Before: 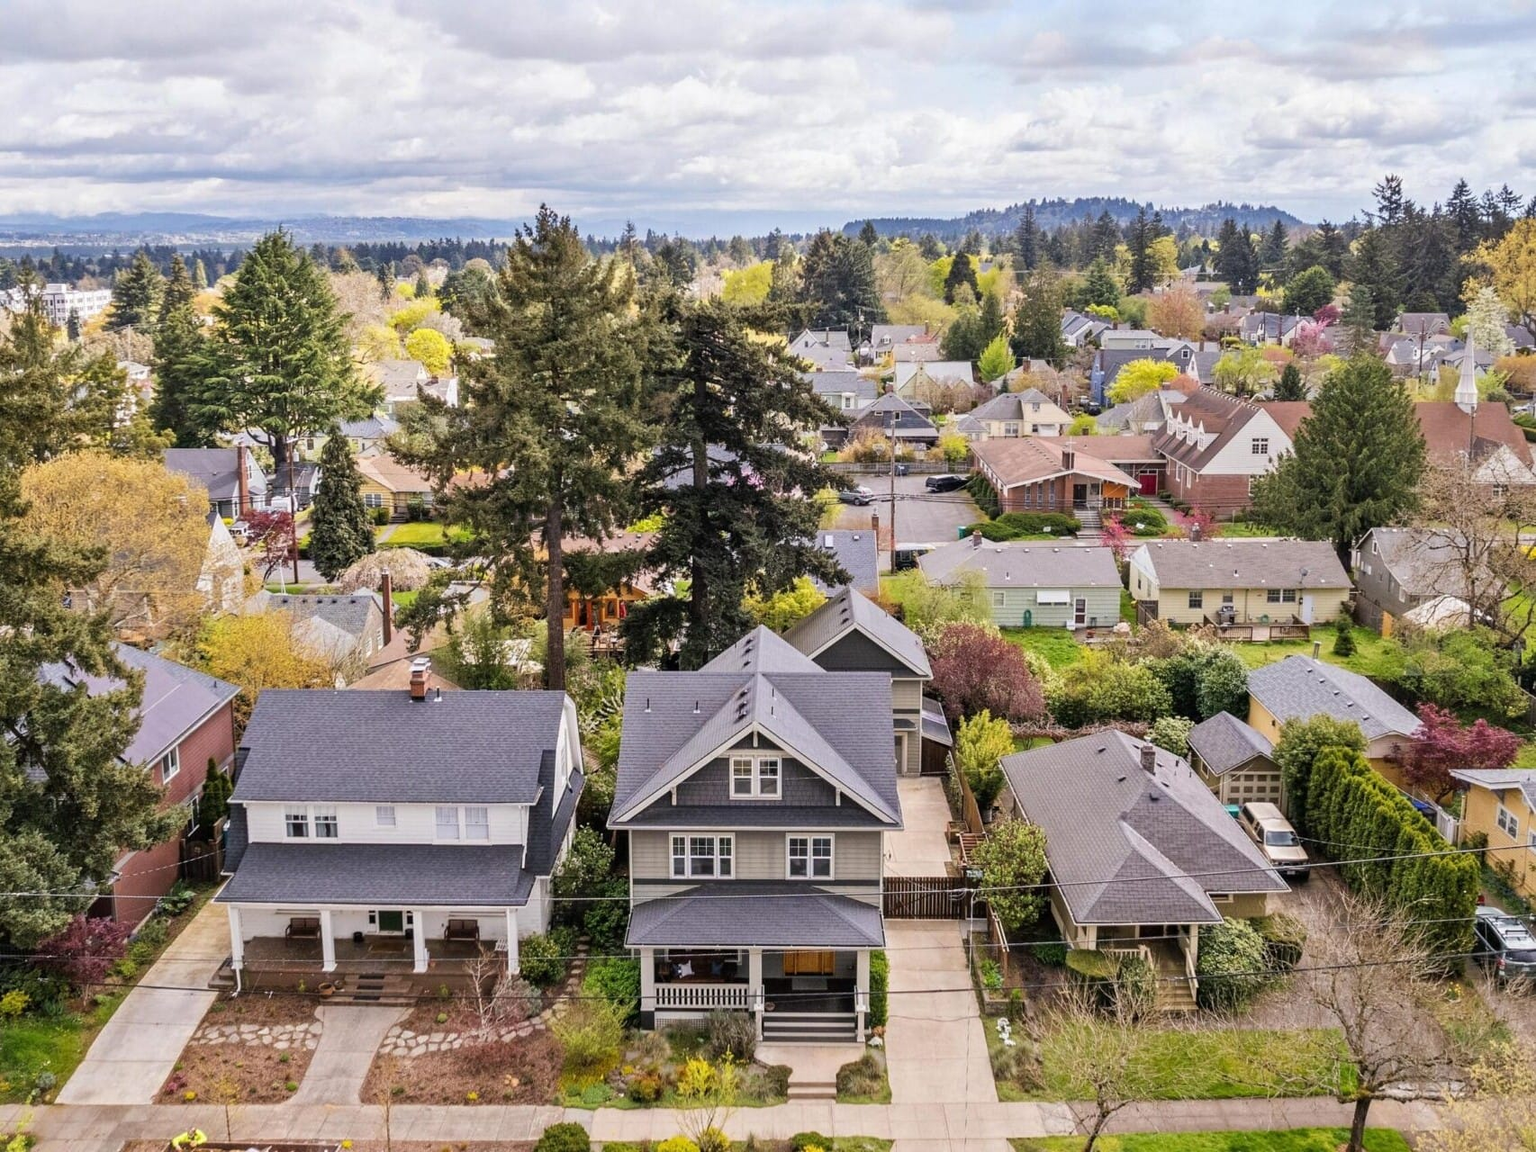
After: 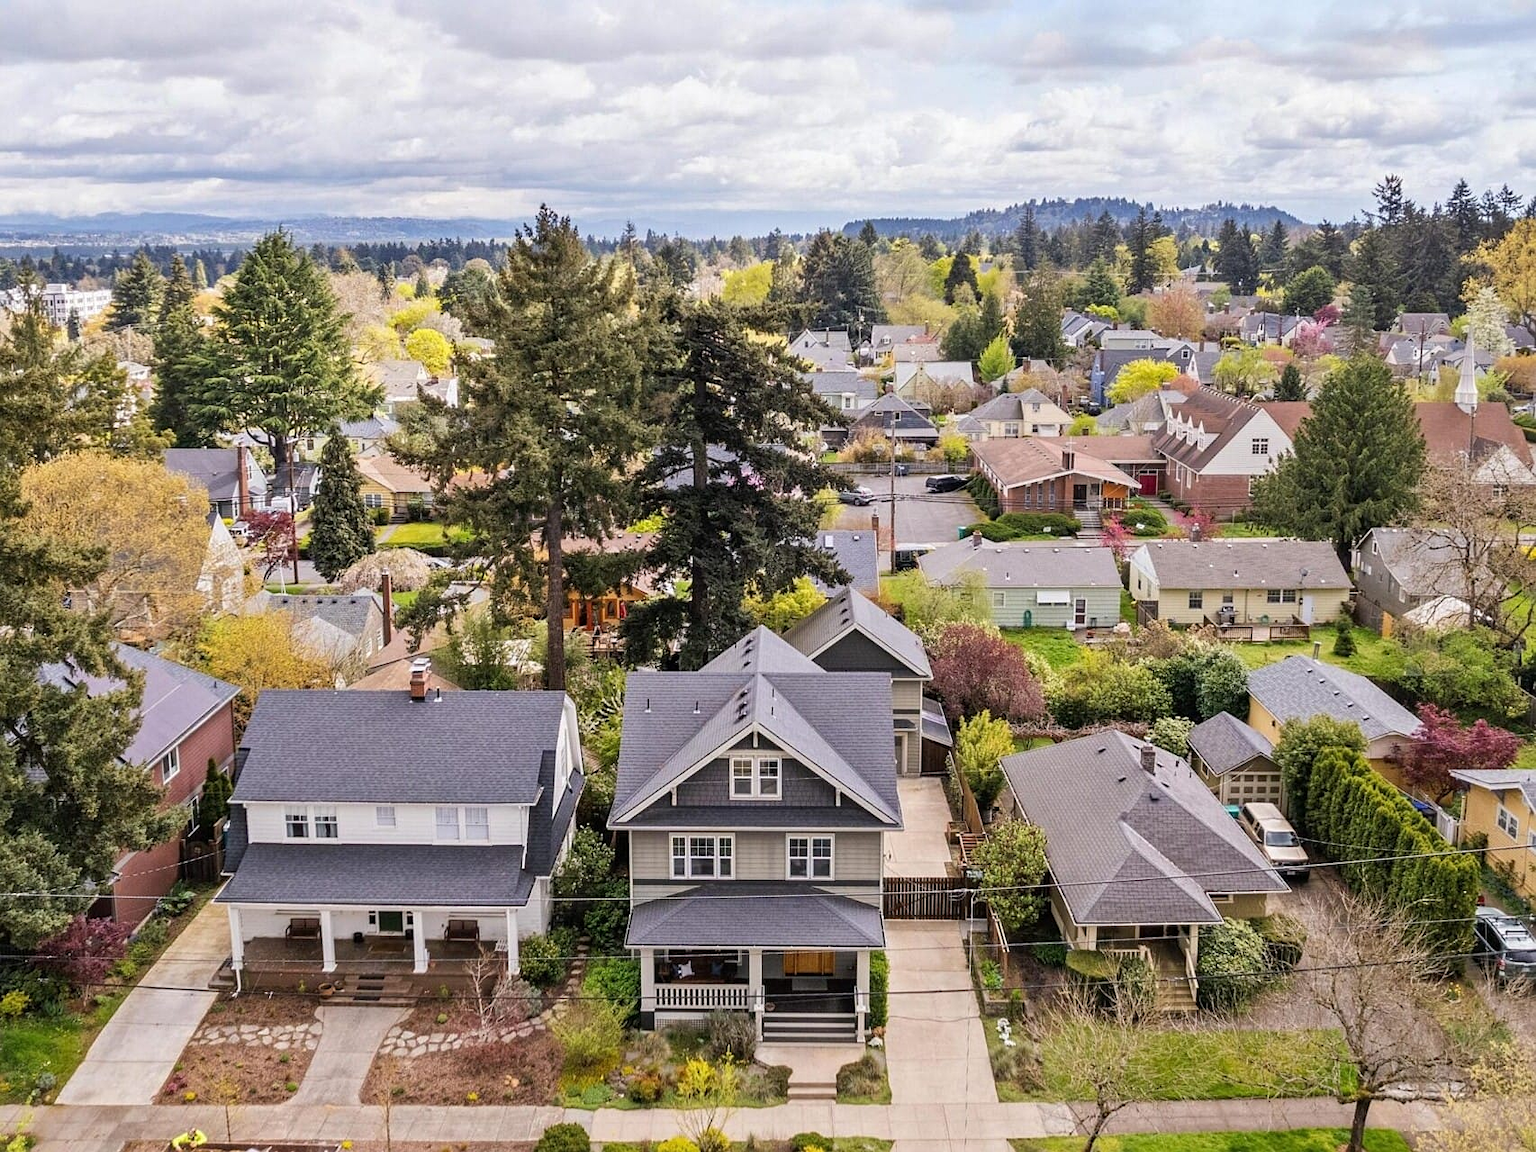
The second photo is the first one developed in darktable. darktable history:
sharpen: radius 1.251, amount 0.307, threshold 0.003
